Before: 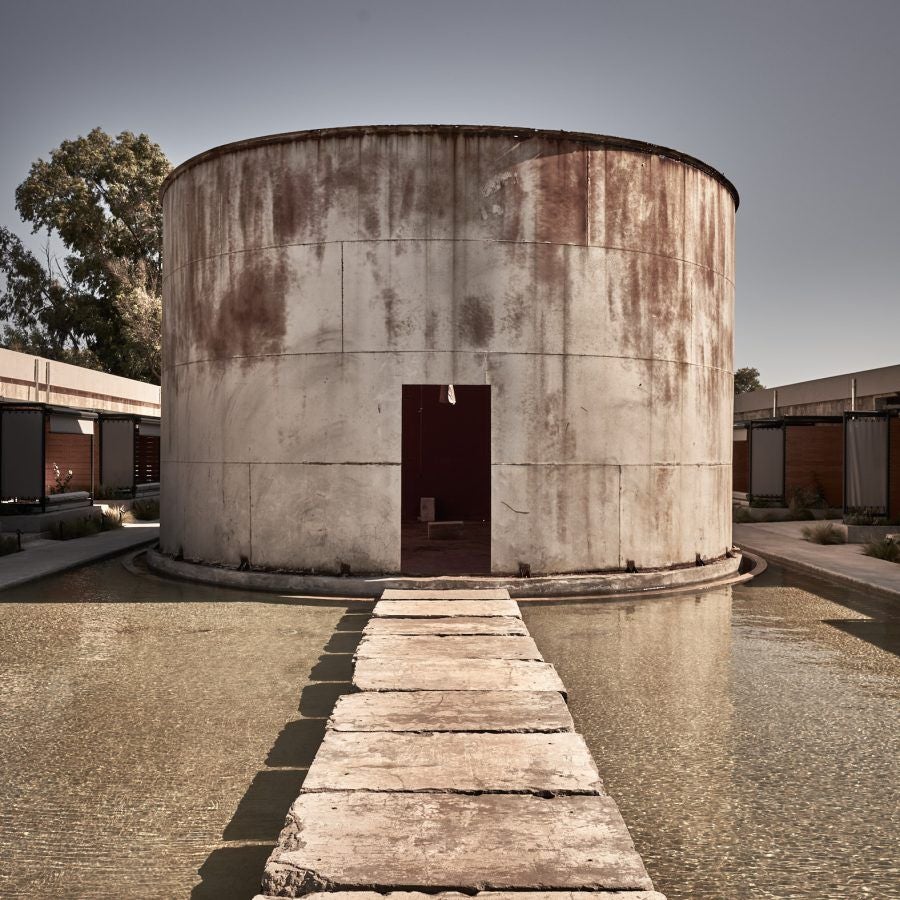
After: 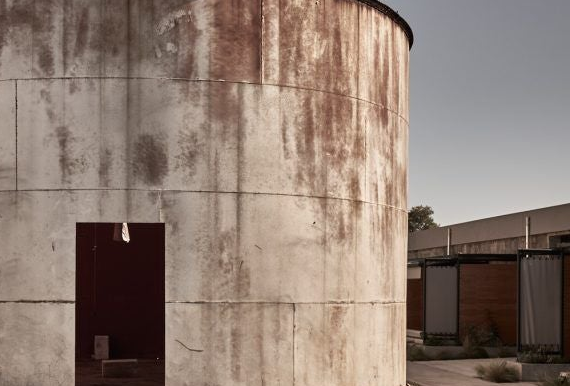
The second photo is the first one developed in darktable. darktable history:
crop: left 36.29%, top 18.099%, right 0.337%, bottom 38.958%
